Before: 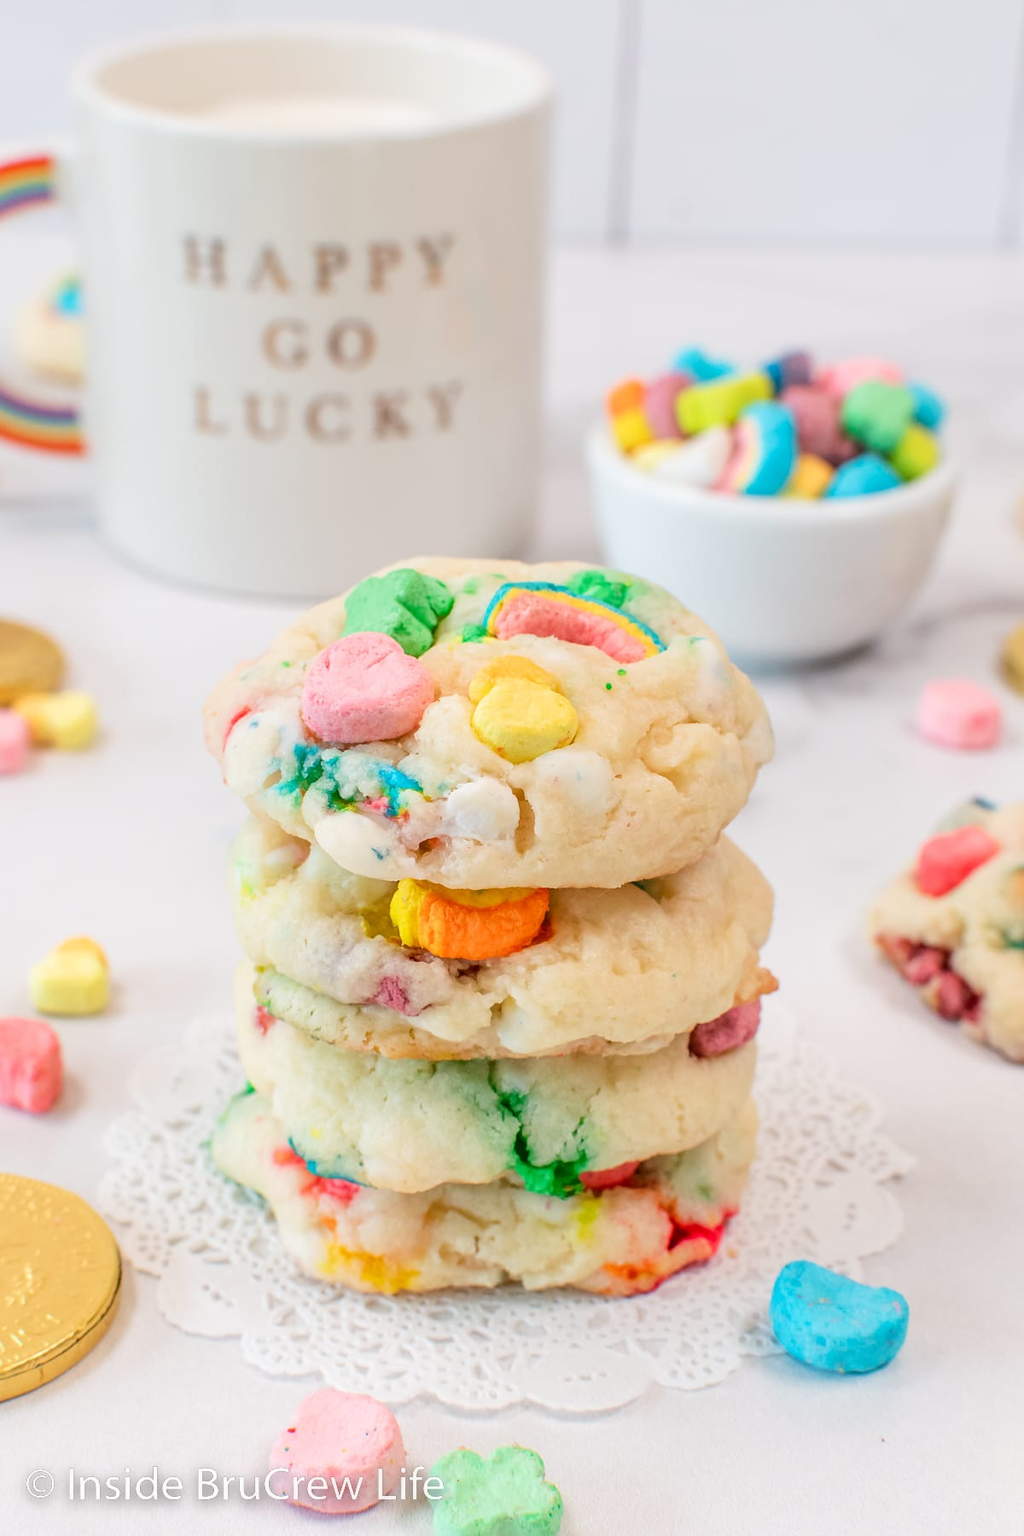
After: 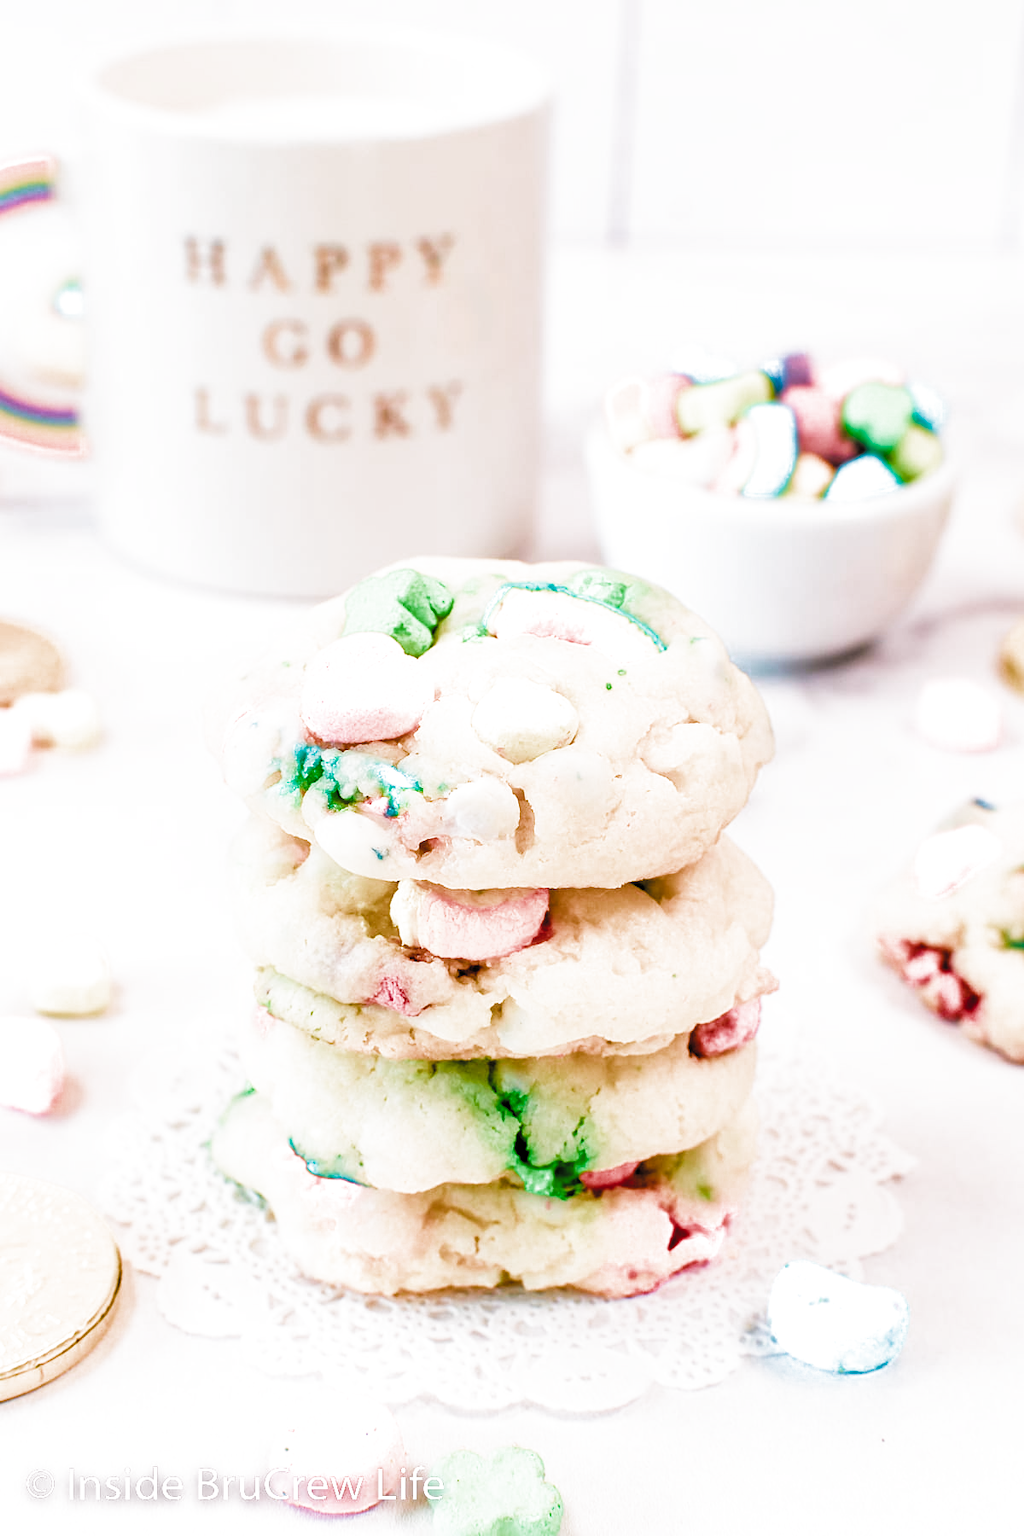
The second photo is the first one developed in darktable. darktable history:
color balance rgb: power › luminance 0.815%, power › chroma 0.414%, power › hue 34.06°, highlights gain › chroma 1.558%, highlights gain › hue 306.89°, linear chroma grading › shadows 17.252%, linear chroma grading › highlights 61.033%, linear chroma grading › global chroma 49.948%, perceptual saturation grading › global saturation 0.689%
filmic rgb: black relative exposure -3.54 EV, white relative exposure 2.26 EV, threshold 5.96 EV, hardness 3.41, color science v4 (2020), enable highlight reconstruction true
